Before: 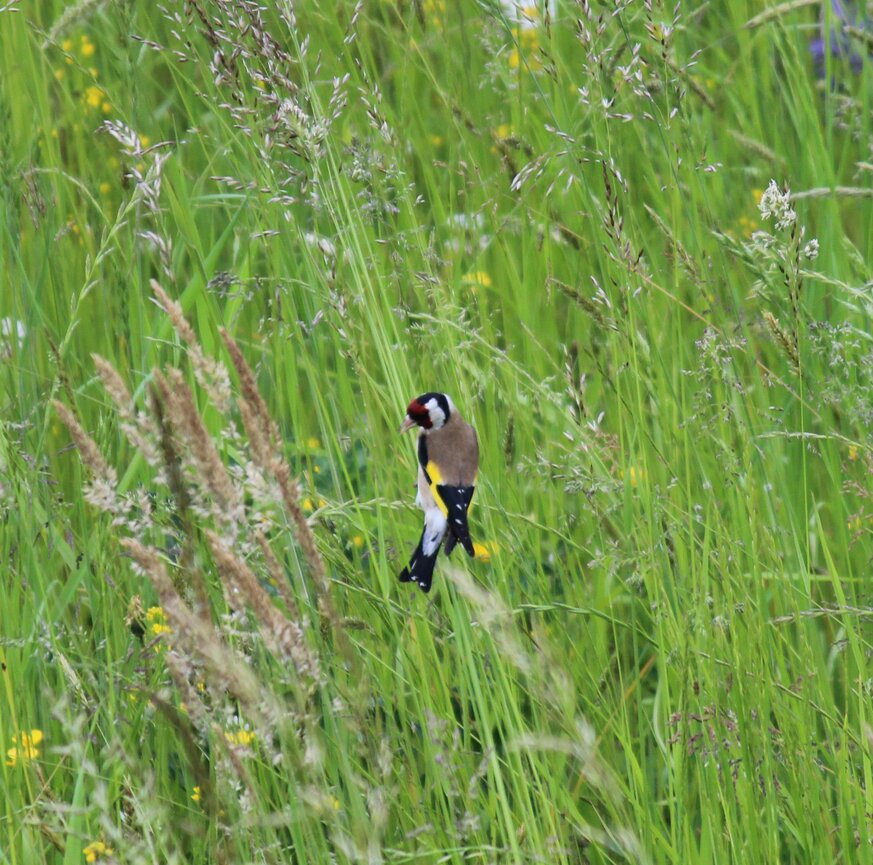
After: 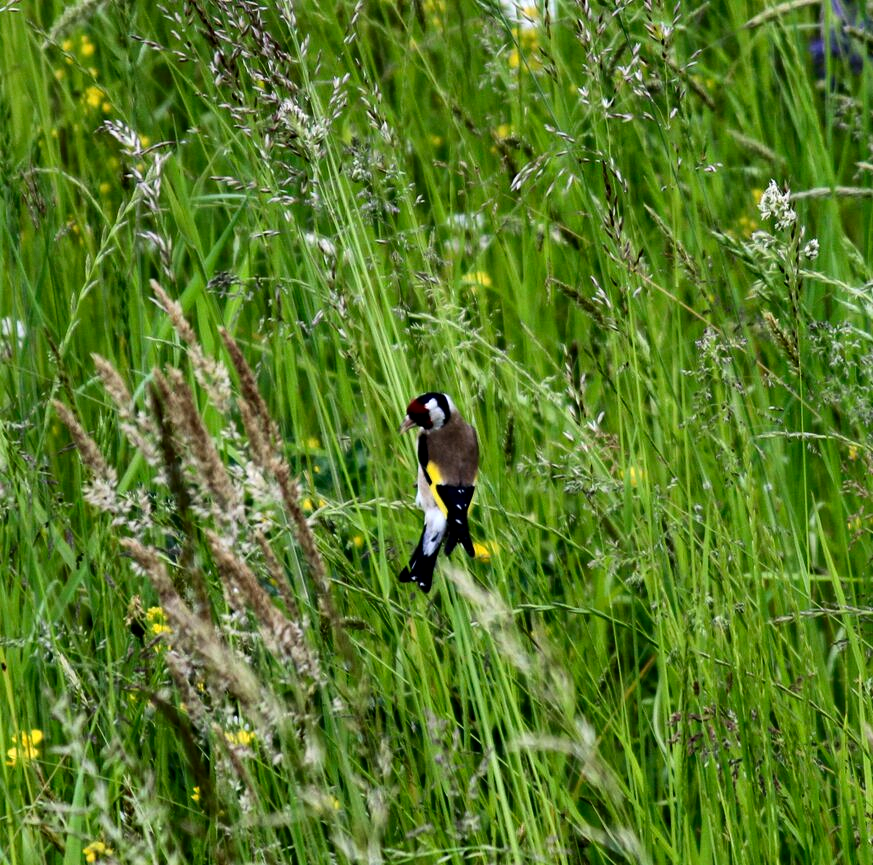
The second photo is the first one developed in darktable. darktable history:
contrast brightness saturation: contrast 0.19, brightness -0.24, saturation 0.11
local contrast: highlights 123%, shadows 126%, detail 140%, midtone range 0.254
tone equalizer: on, module defaults
